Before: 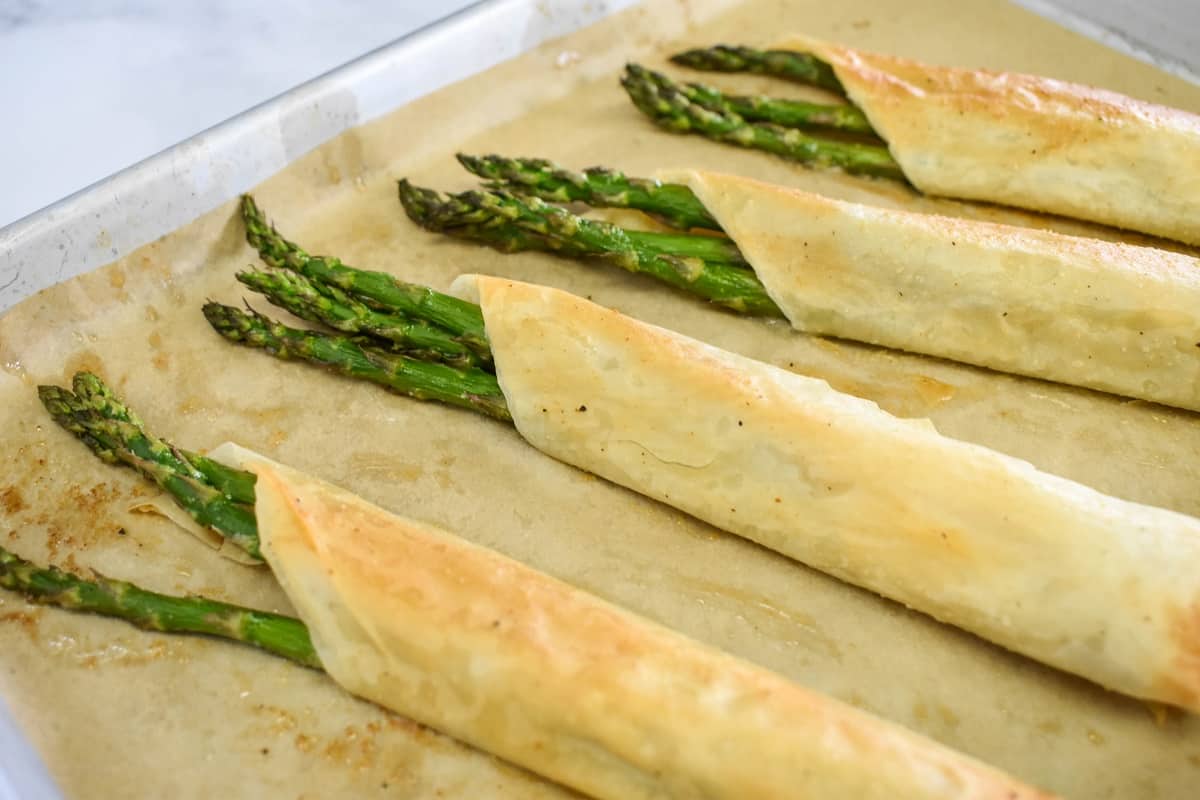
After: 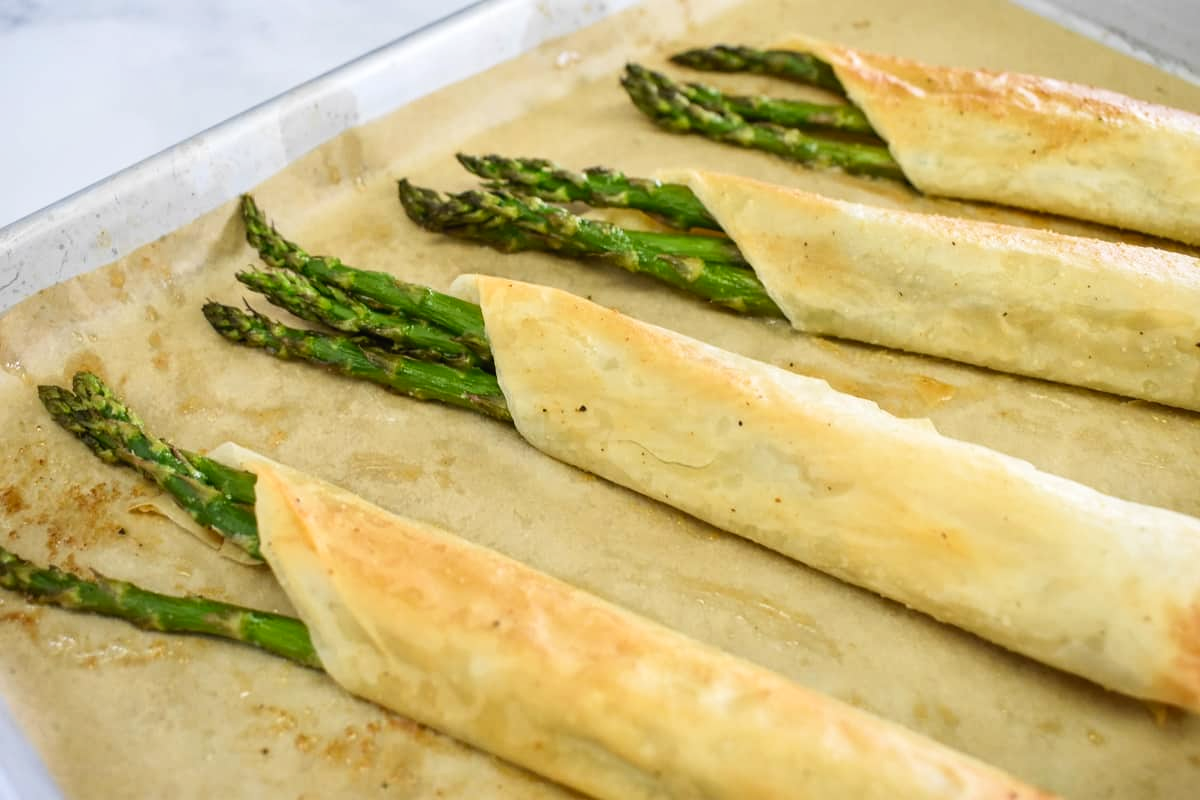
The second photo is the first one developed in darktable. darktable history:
local contrast: mode bilateral grid, contrast 10, coarseness 25, detail 111%, midtone range 0.2
tone curve: curves: ch0 [(0, 0.012) (0.056, 0.046) (0.218, 0.213) (0.606, 0.62) (0.82, 0.846) (1, 1)]; ch1 [(0, 0) (0.226, 0.261) (0.403, 0.437) (0.469, 0.472) (0.495, 0.499) (0.508, 0.503) (0.545, 0.555) (0.59, 0.598) (0.686, 0.728) (1, 1)]; ch2 [(0, 0) (0.269, 0.299) (0.459, 0.45) (0.498, 0.499) (0.523, 0.512) (0.568, 0.558) (0.634, 0.617) (0.698, 0.677) (0.806, 0.769) (1, 1)], preserve colors none
